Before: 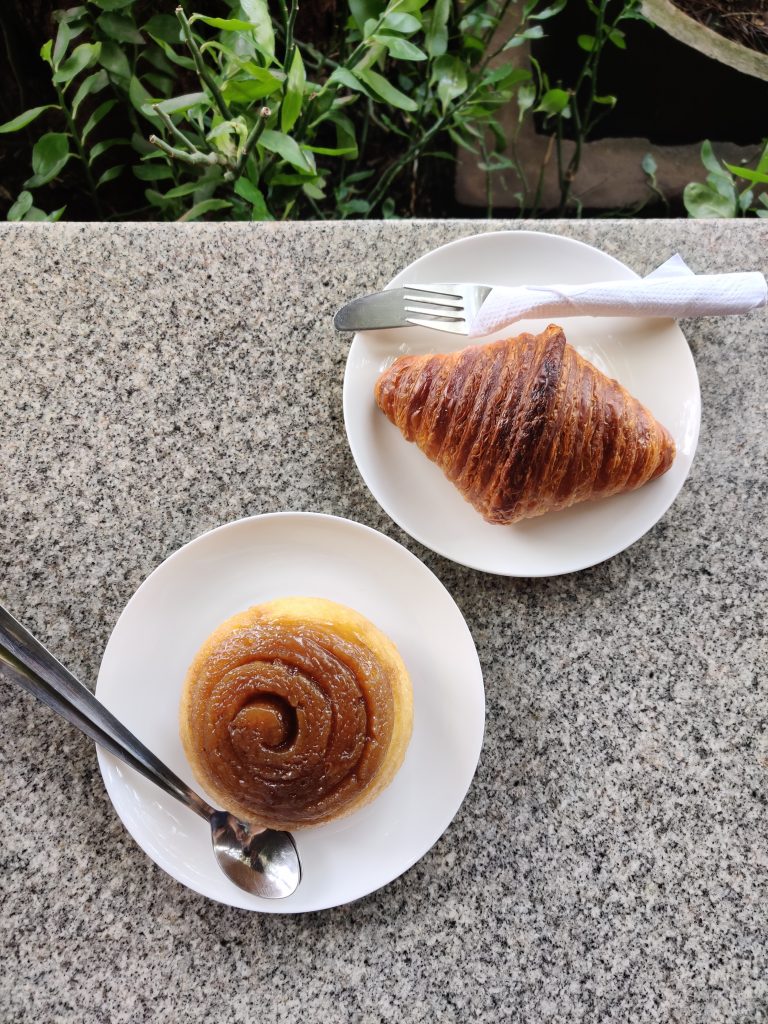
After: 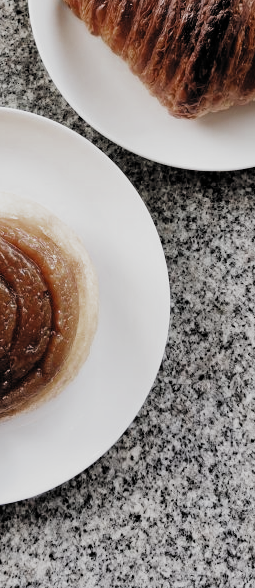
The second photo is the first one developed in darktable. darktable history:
crop: left 41.059%, top 39.652%, right 25.708%, bottom 2.888%
filmic rgb: black relative exposure -5.14 EV, white relative exposure 3.97 EV, threshold 3 EV, hardness 2.88, contrast 1.299, highlights saturation mix -29.36%, add noise in highlights 0.001, color science v3 (2019), use custom middle-gray values true, contrast in highlights soft, enable highlight reconstruction true
color zones: curves: ch0 [(0, 0.5) (0.125, 0.4) (0.25, 0.5) (0.375, 0.4) (0.5, 0.4) (0.625, 0.6) (0.75, 0.6) (0.875, 0.5)]; ch1 [(0, 0.35) (0.125, 0.45) (0.25, 0.35) (0.375, 0.35) (0.5, 0.35) (0.625, 0.35) (0.75, 0.45) (0.875, 0.35)]; ch2 [(0, 0.6) (0.125, 0.5) (0.25, 0.5) (0.375, 0.6) (0.5, 0.6) (0.625, 0.5) (0.75, 0.5) (0.875, 0.5)]
